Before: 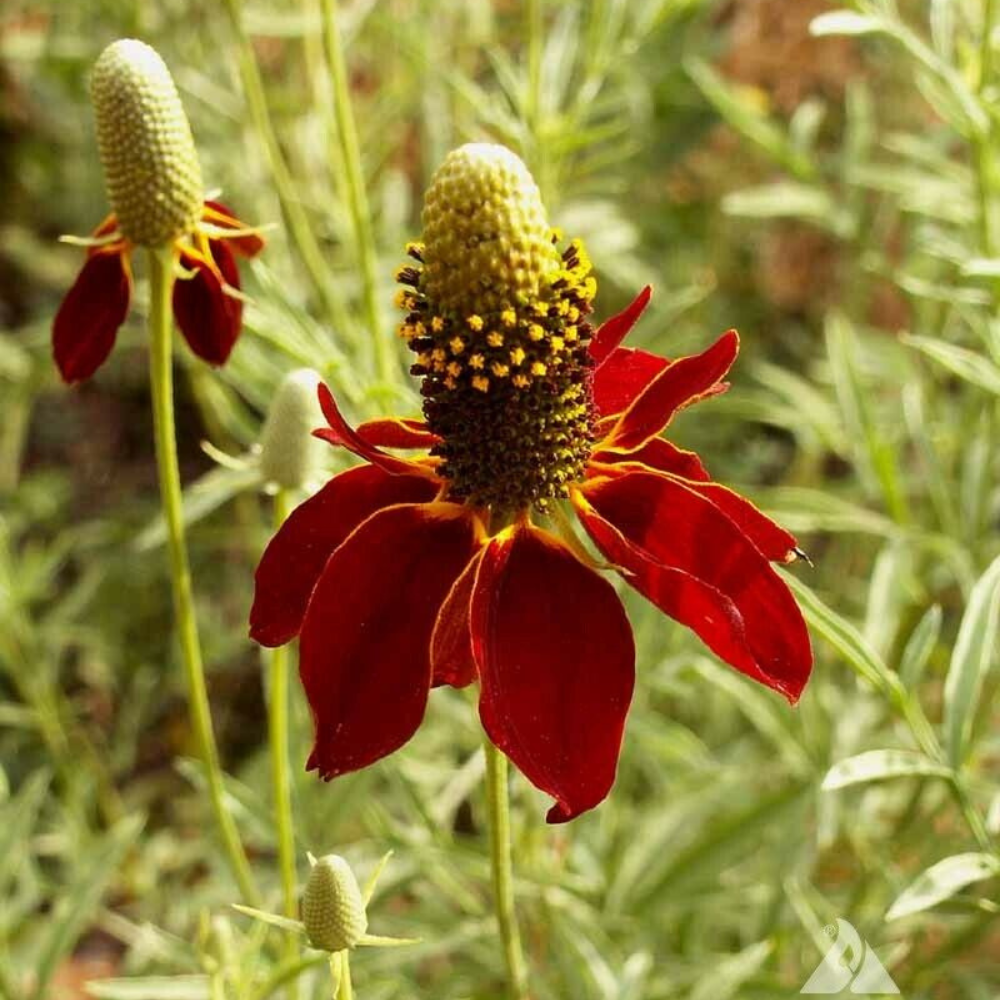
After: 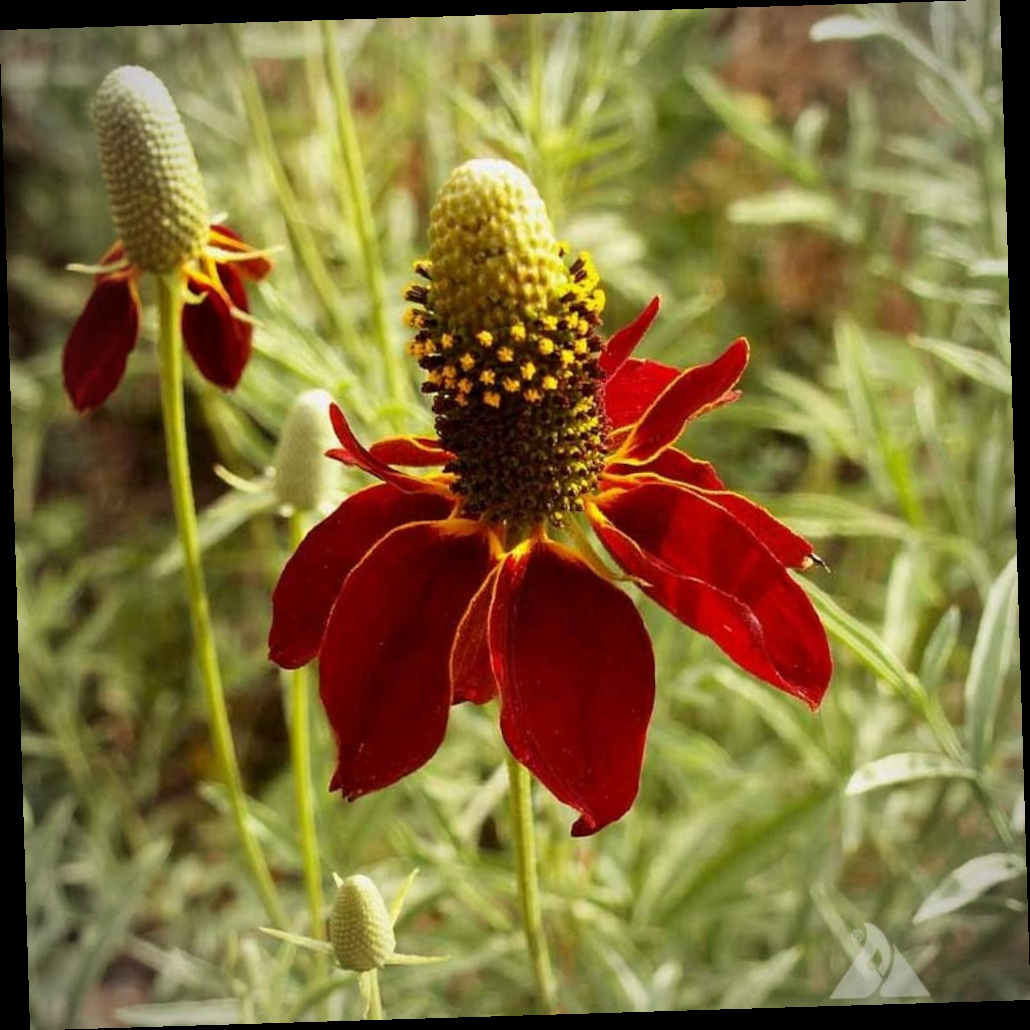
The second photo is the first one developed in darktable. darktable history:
vignetting: on, module defaults
rotate and perspective: rotation -1.75°, automatic cropping off
